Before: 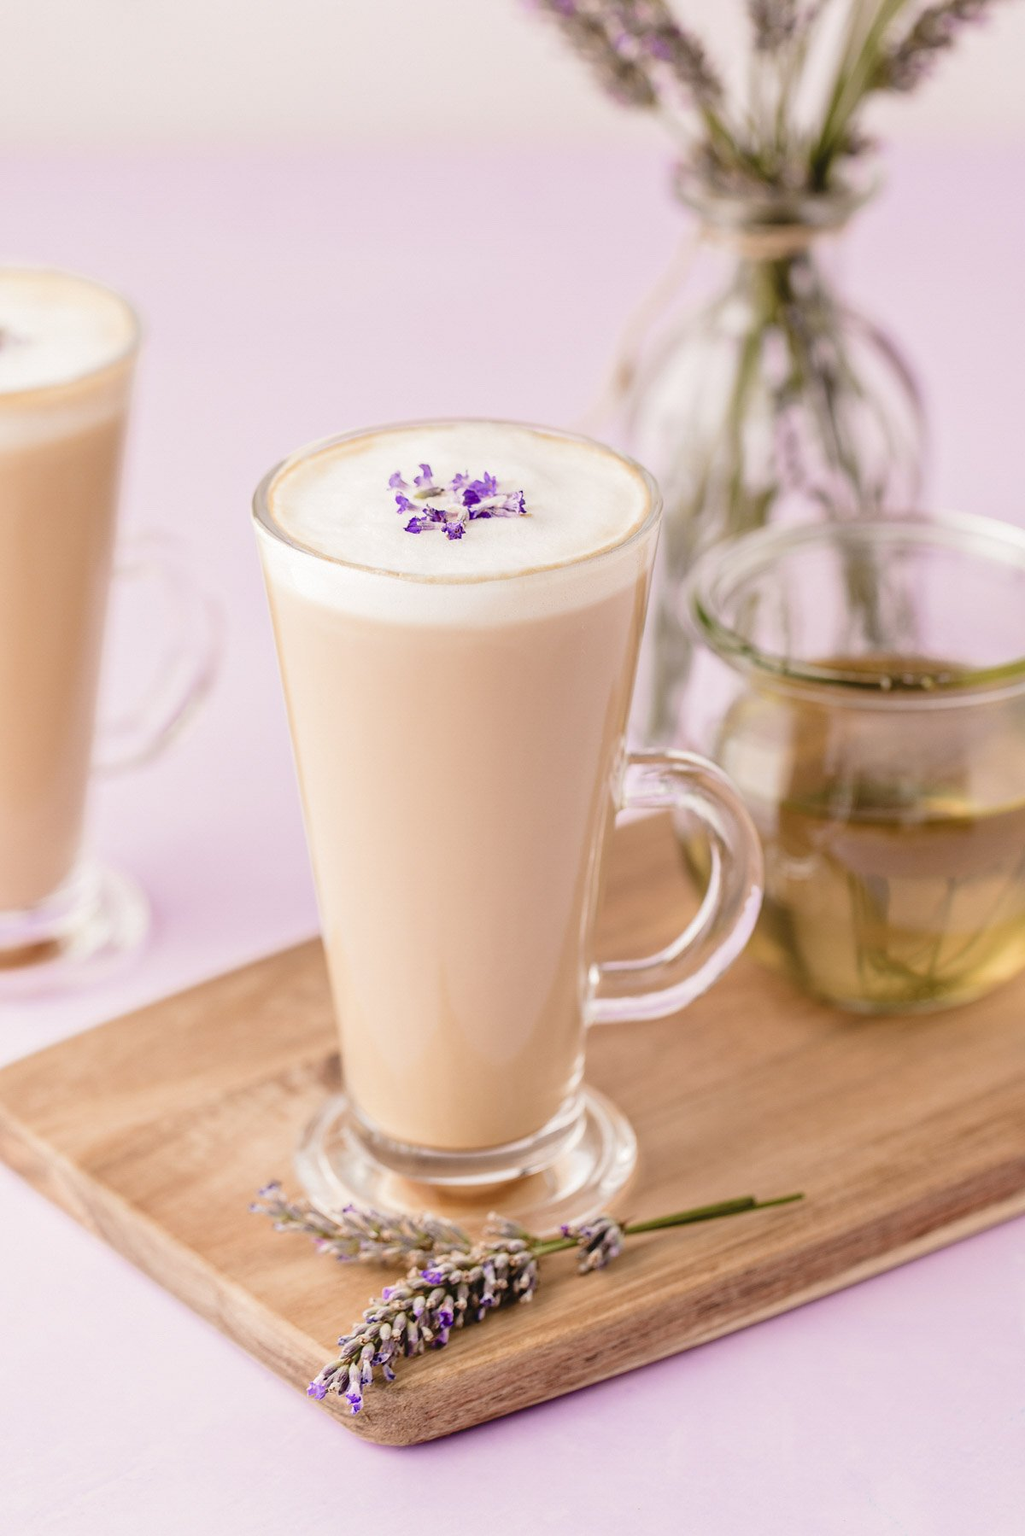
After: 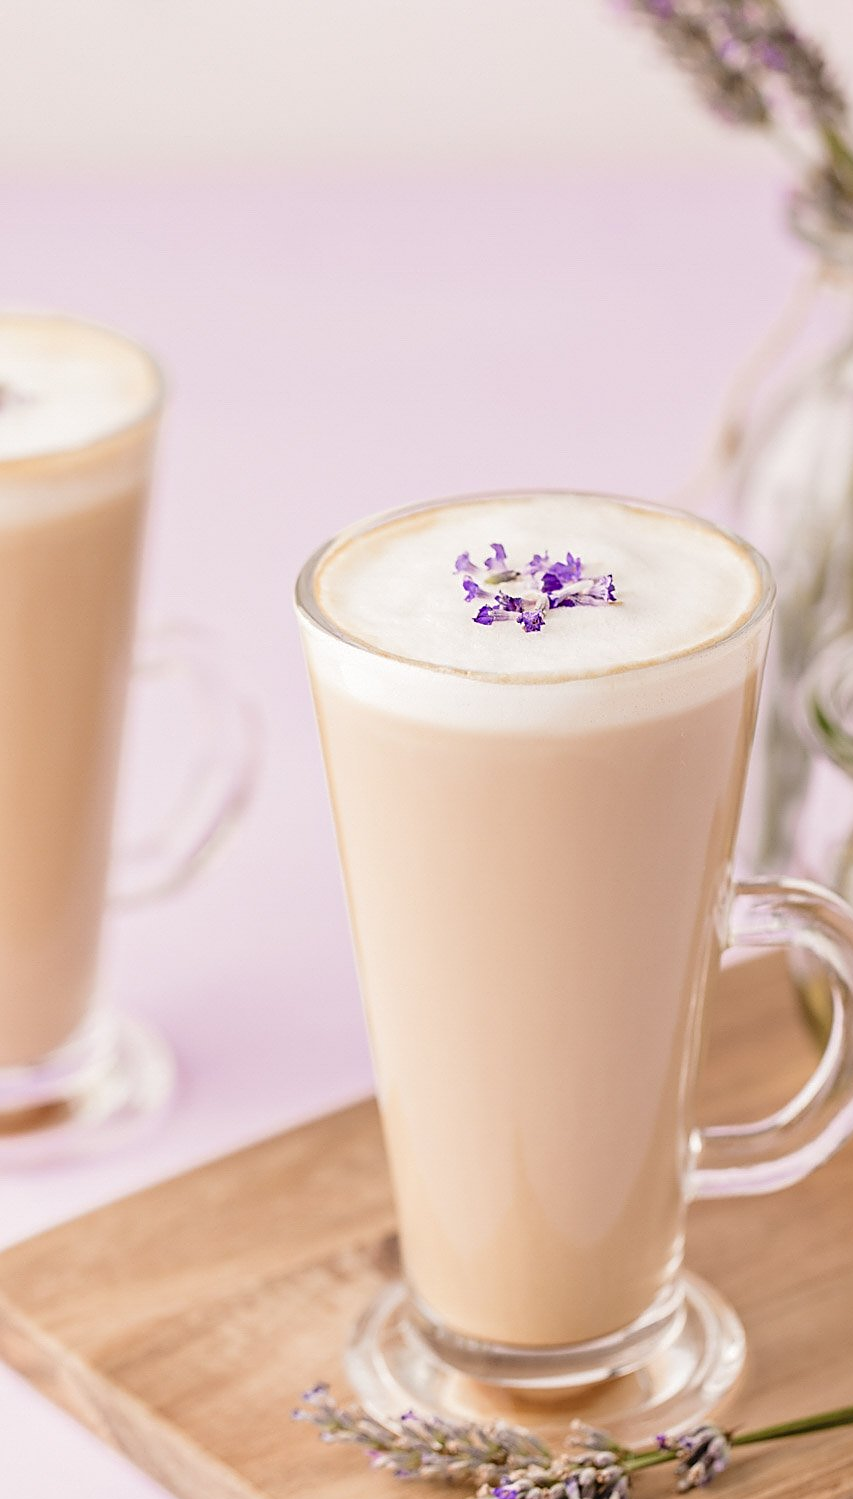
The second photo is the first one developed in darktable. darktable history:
sharpen: on, module defaults
crop: right 28.885%, bottom 16.626%
